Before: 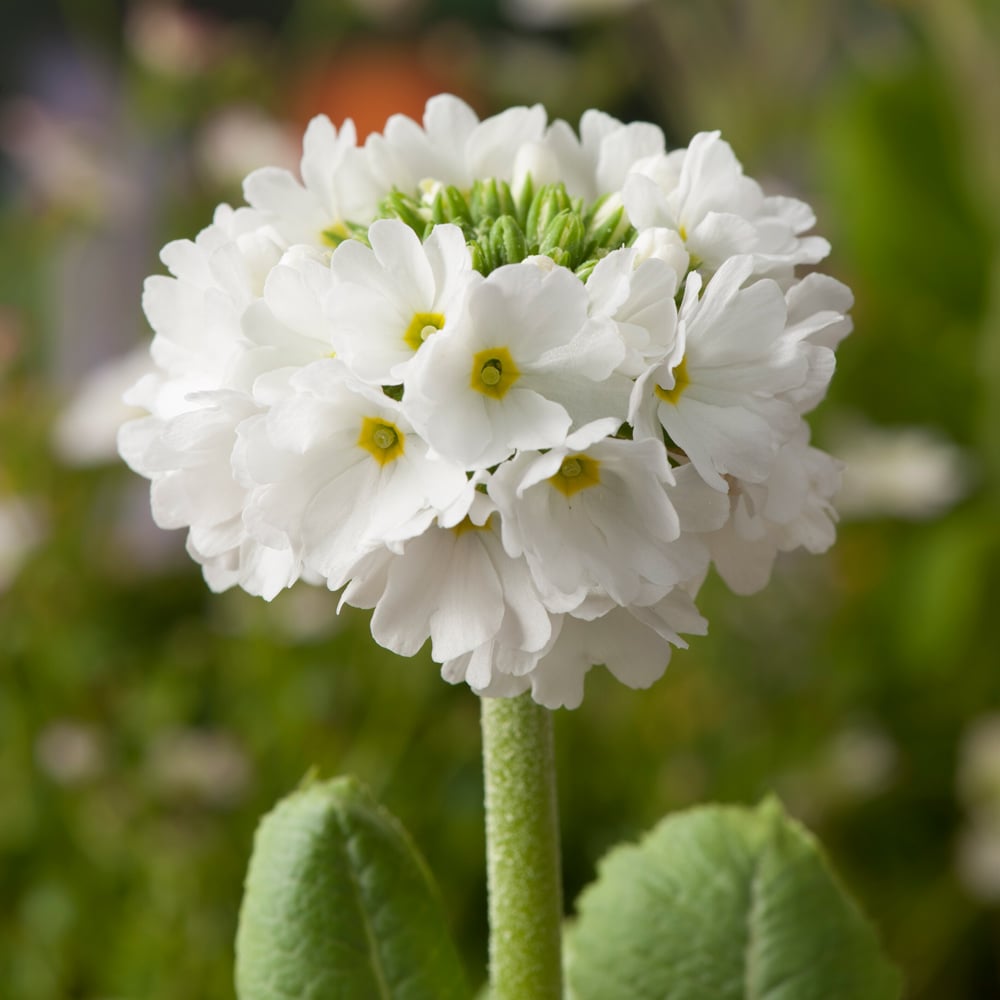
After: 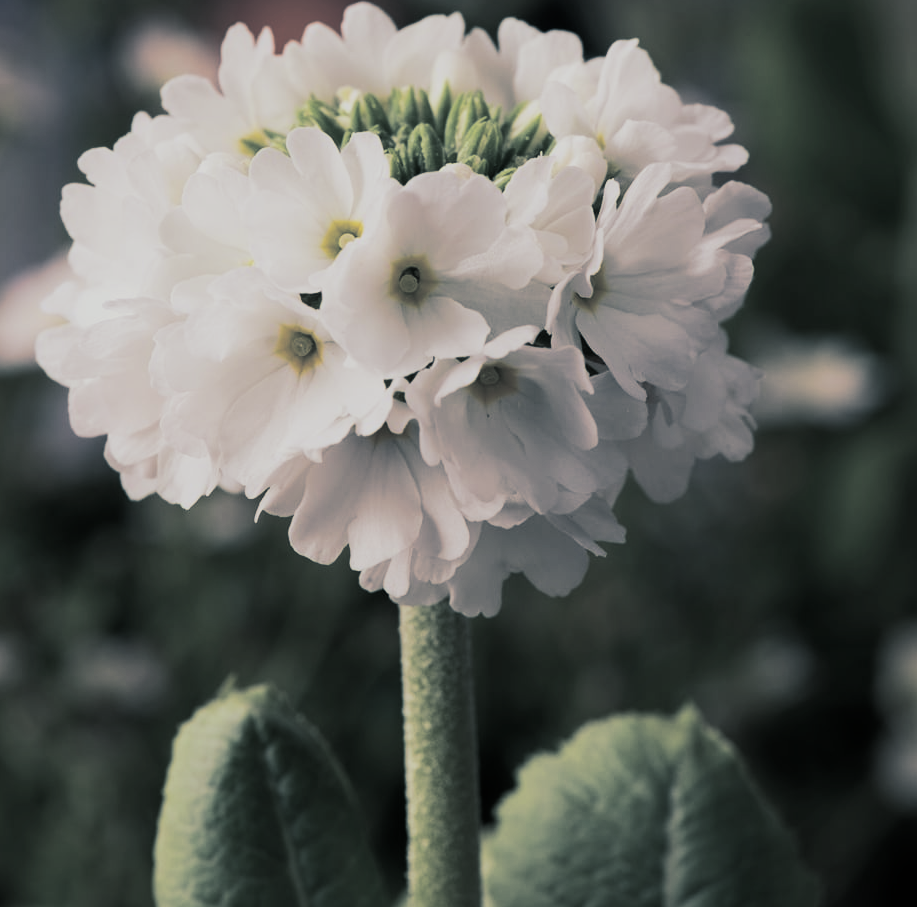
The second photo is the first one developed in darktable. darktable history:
filmic rgb: black relative exposure -7.65 EV, white relative exposure 4.56 EV, hardness 3.61, color science v6 (2022)
rgb levels: mode RGB, independent channels, levels [[0, 0.474, 1], [0, 0.5, 1], [0, 0.5, 1]]
split-toning: shadows › hue 205.2°, shadows › saturation 0.43, highlights › hue 54°, highlights › saturation 0.54
color balance rgb: perceptual saturation grading › highlights -31.88%, perceptual saturation grading › mid-tones 5.8%, perceptual saturation grading › shadows 18.12%, perceptual brilliance grading › highlights 3.62%, perceptual brilliance grading › mid-tones -18.12%, perceptual brilliance grading › shadows -41.3%
crop and rotate: left 8.262%, top 9.226%
